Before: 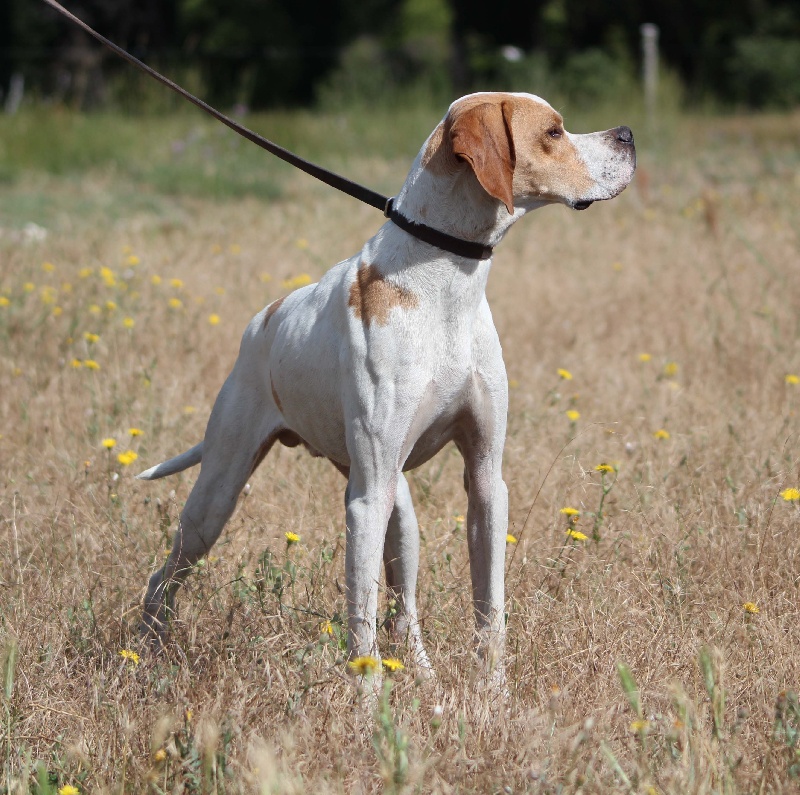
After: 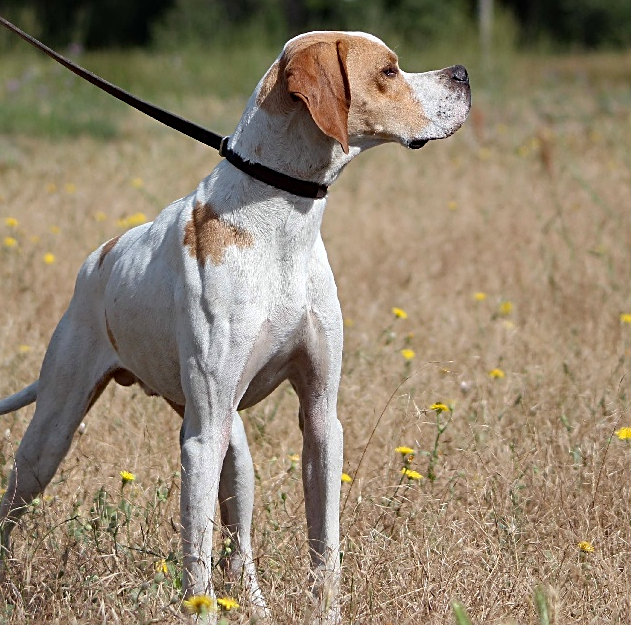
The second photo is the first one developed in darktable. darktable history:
sharpen: on, module defaults
crop and rotate: left 20.74%, top 7.912%, right 0.375%, bottom 13.378%
haze removal: compatibility mode true, adaptive false
